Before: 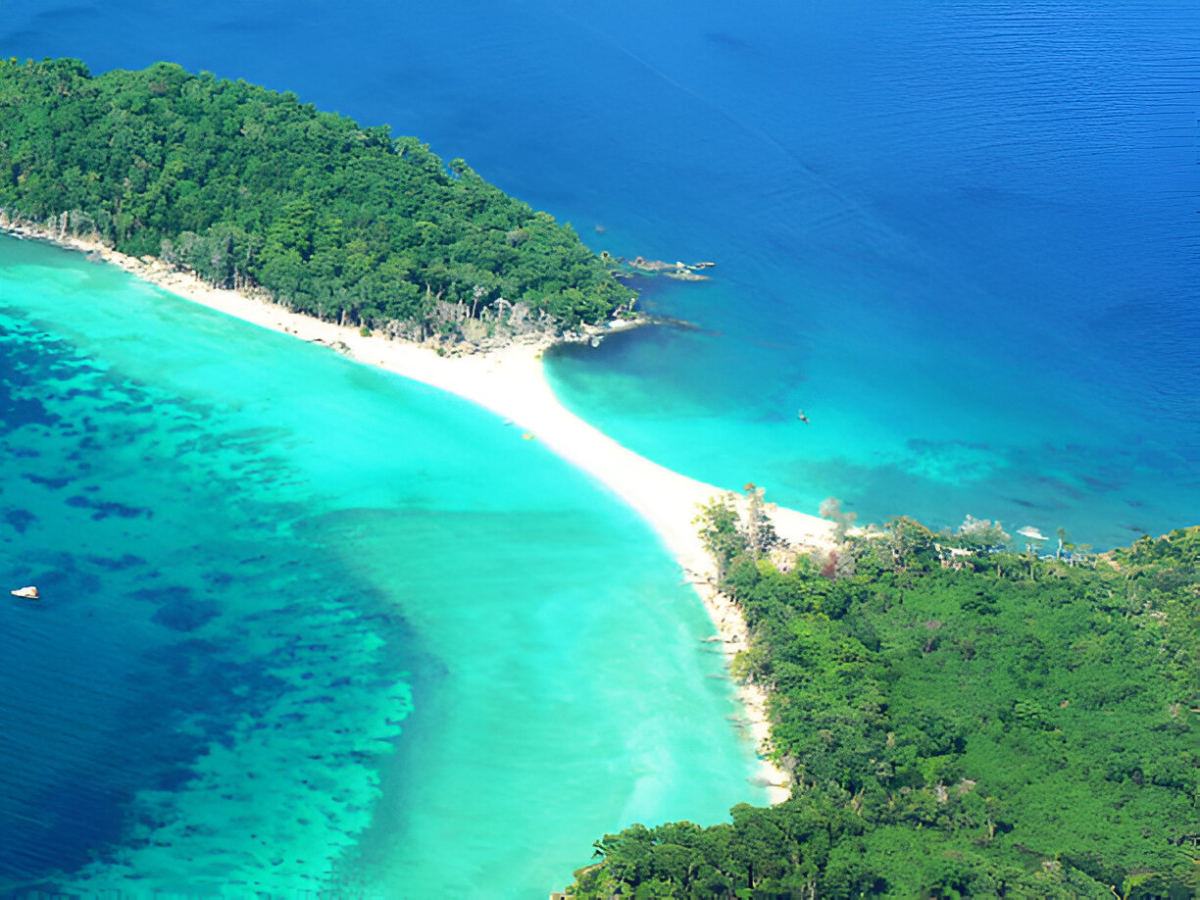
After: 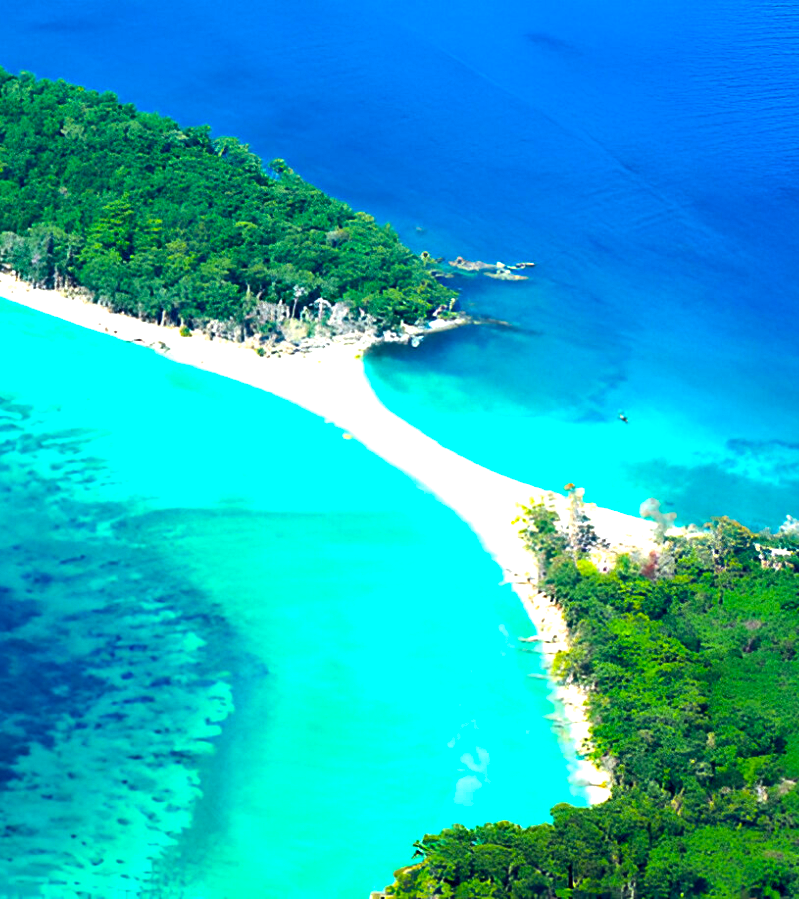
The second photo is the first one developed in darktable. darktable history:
contrast equalizer: octaves 7, y [[0.6 ×6], [0.55 ×6], [0 ×6], [0 ×6], [0 ×6]], mix 0.3
white balance: red 0.976, blue 1.04
crop and rotate: left 15.055%, right 18.278%
color balance rgb: linear chroma grading › global chroma 9%, perceptual saturation grading › global saturation 36%, perceptual brilliance grading › global brilliance 15%, perceptual brilliance grading › shadows -35%, global vibrance 15%
